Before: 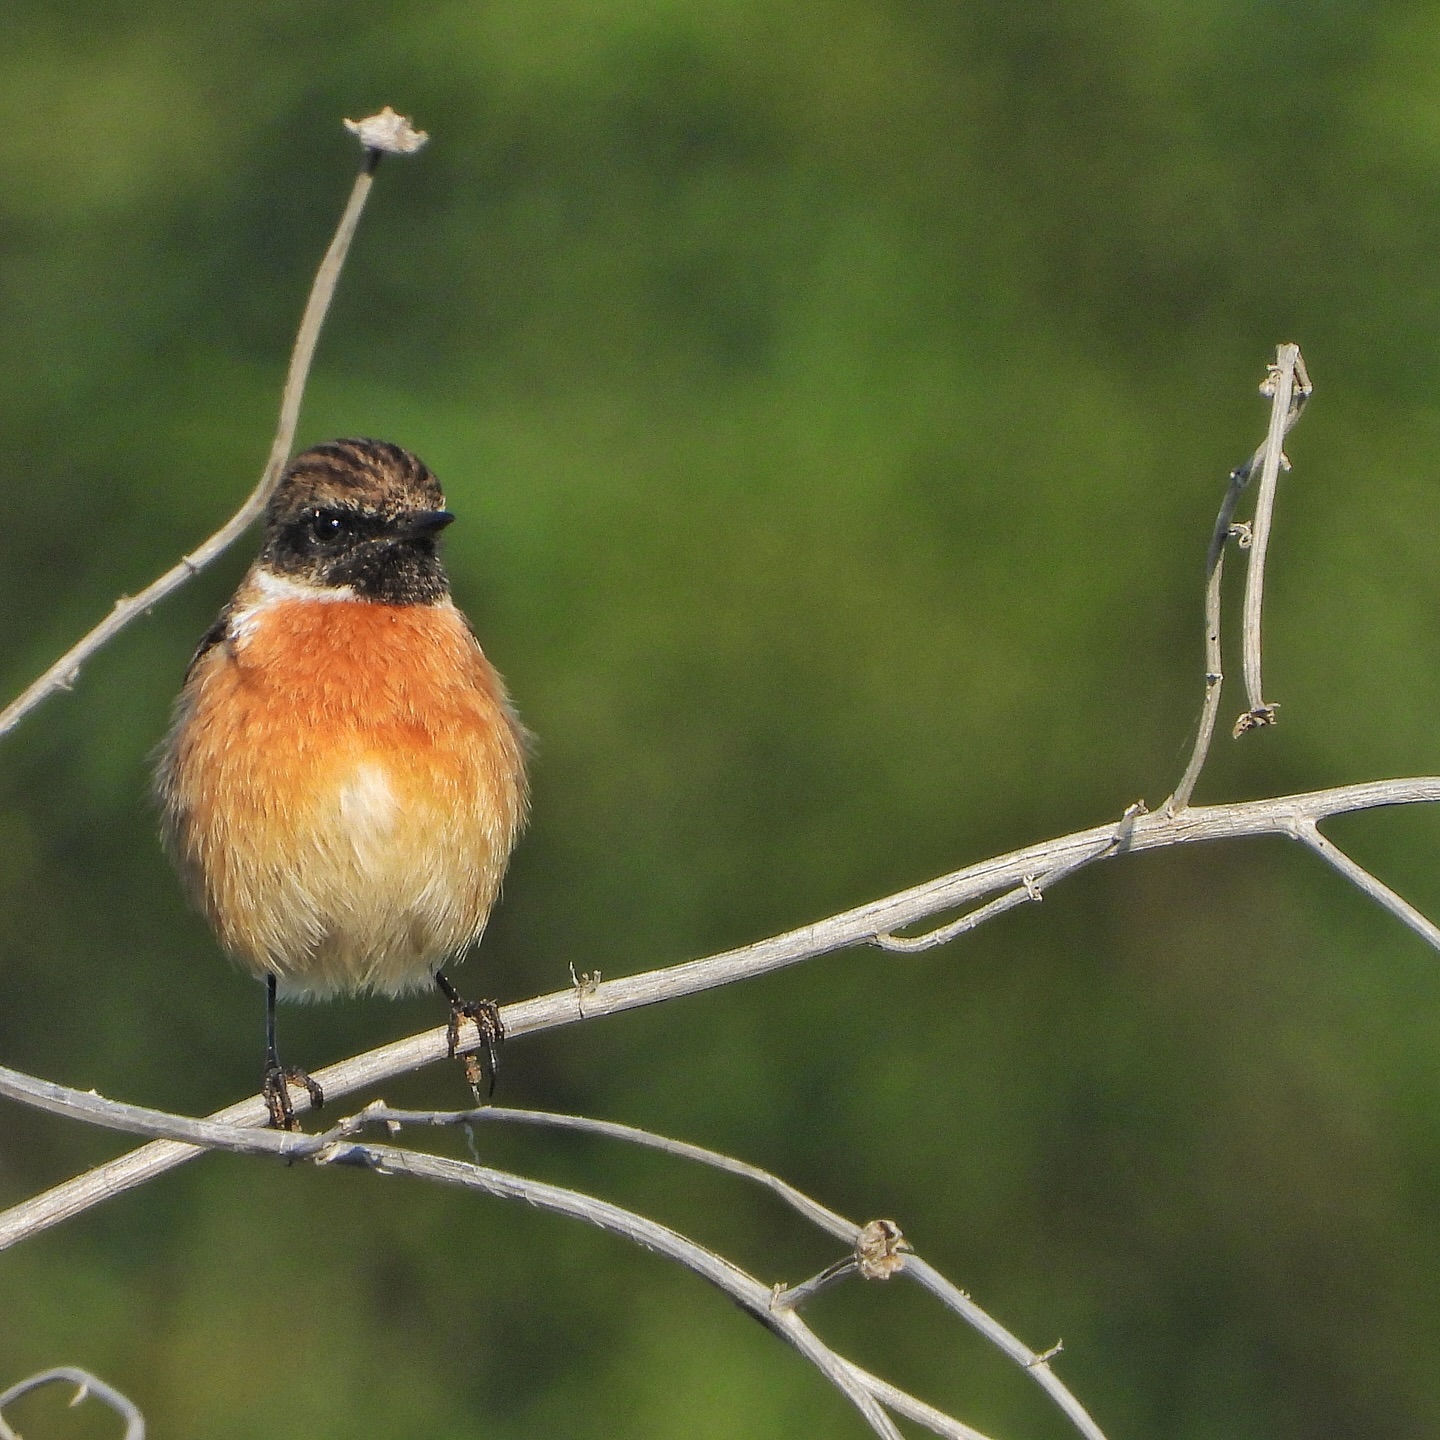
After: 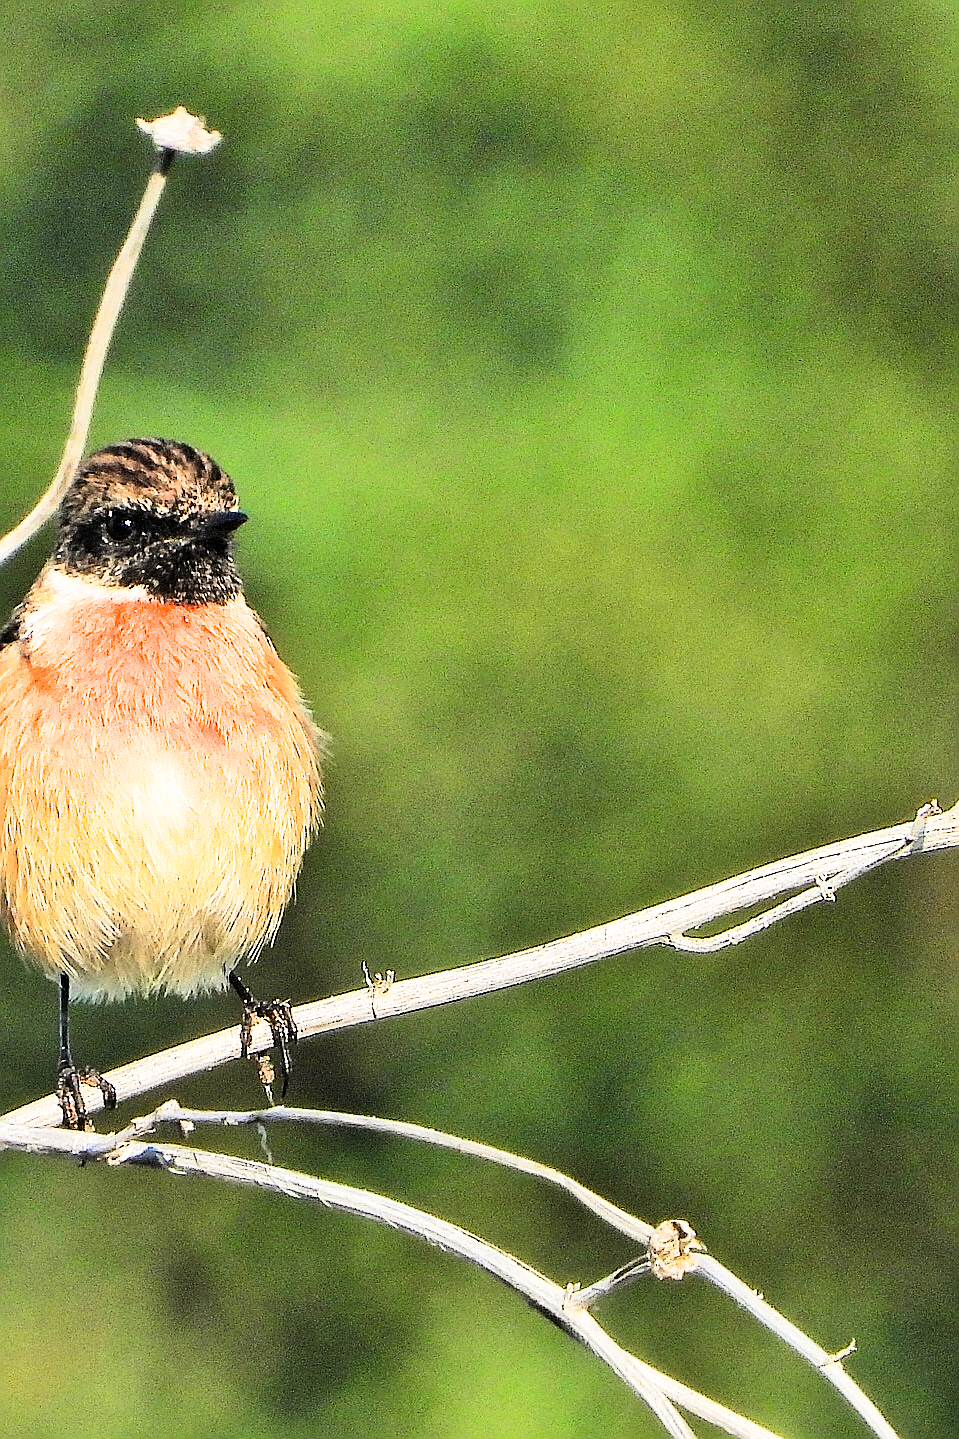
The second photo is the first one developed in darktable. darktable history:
exposure: exposure 1 EV, compensate highlight preservation false
crop and rotate: left 14.436%, right 18.898%
filmic rgb: black relative exposure -5 EV, white relative exposure 3.5 EV, hardness 3.19, contrast 1.3, highlights saturation mix -50%
sharpen: radius 1.4, amount 1.25, threshold 0.7
white balance: emerald 1
contrast brightness saturation: contrast 0.23, brightness 0.1, saturation 0.29
